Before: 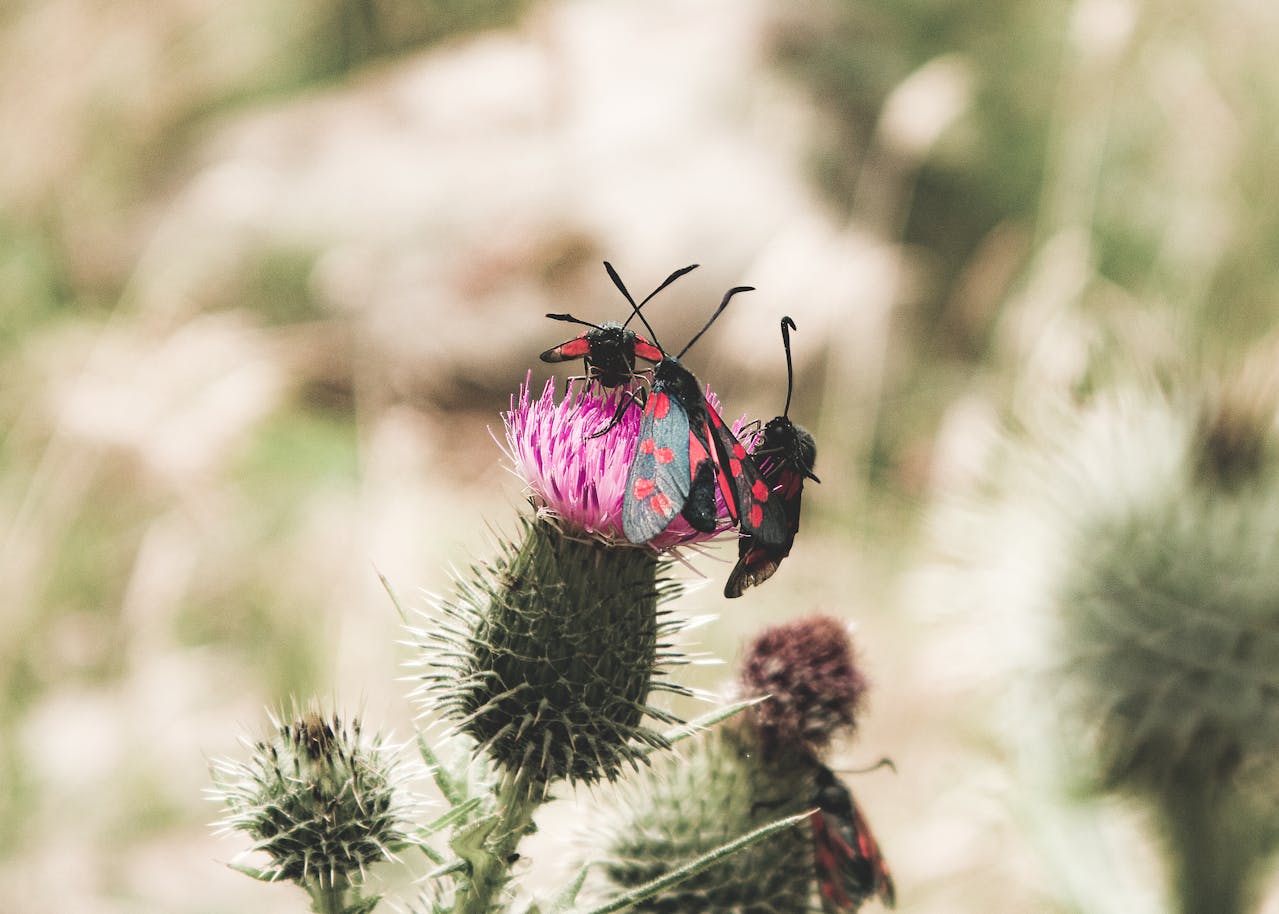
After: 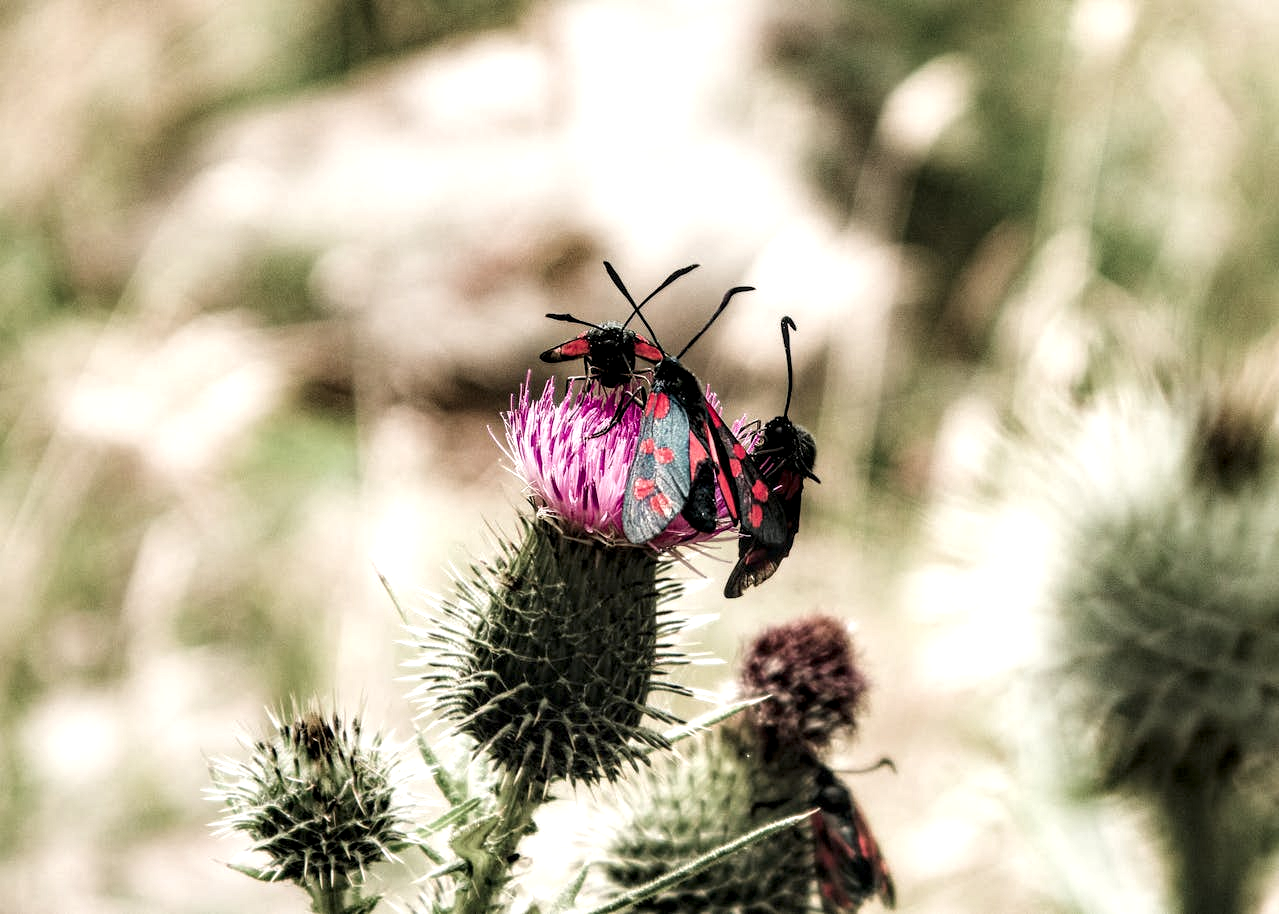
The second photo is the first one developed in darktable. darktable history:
local contrast: highlights 80%, shadows 57%, detail 175%, midtone range 0.602
